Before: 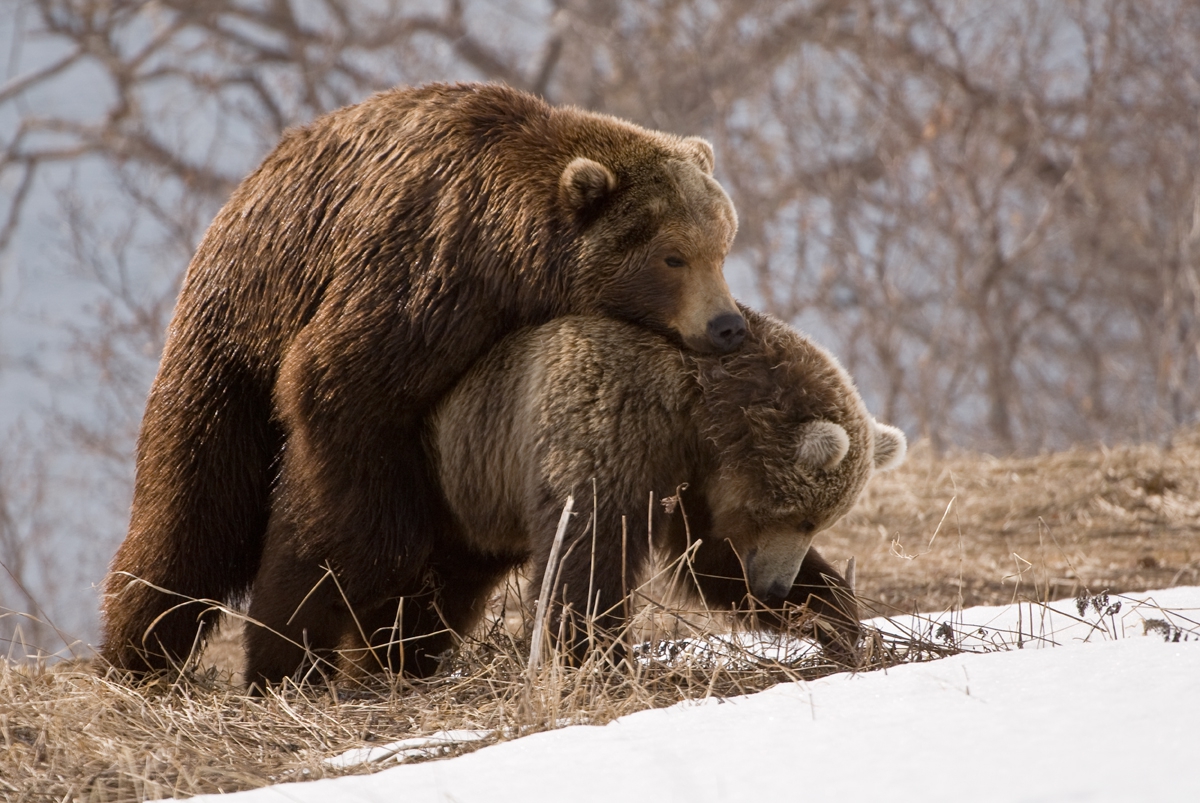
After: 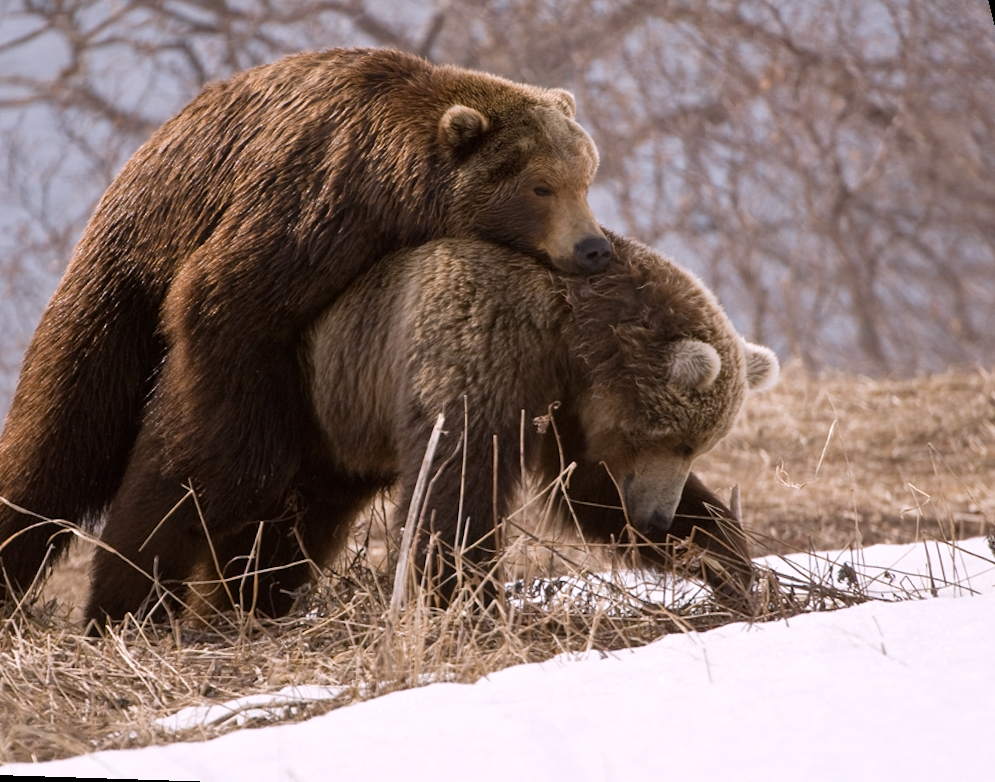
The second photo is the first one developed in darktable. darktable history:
white balance: red 1.05, blue 1.072
rotate and perspective: rotation 0.72°, lens shift (vertical) -0.352, lens shift (horizontal) -0.051, crop left 0.152, crop right 0.859, crop top 0.019, crop bottom 0.964
color correction: highlights a* -2.68, highlights b* 2.57
